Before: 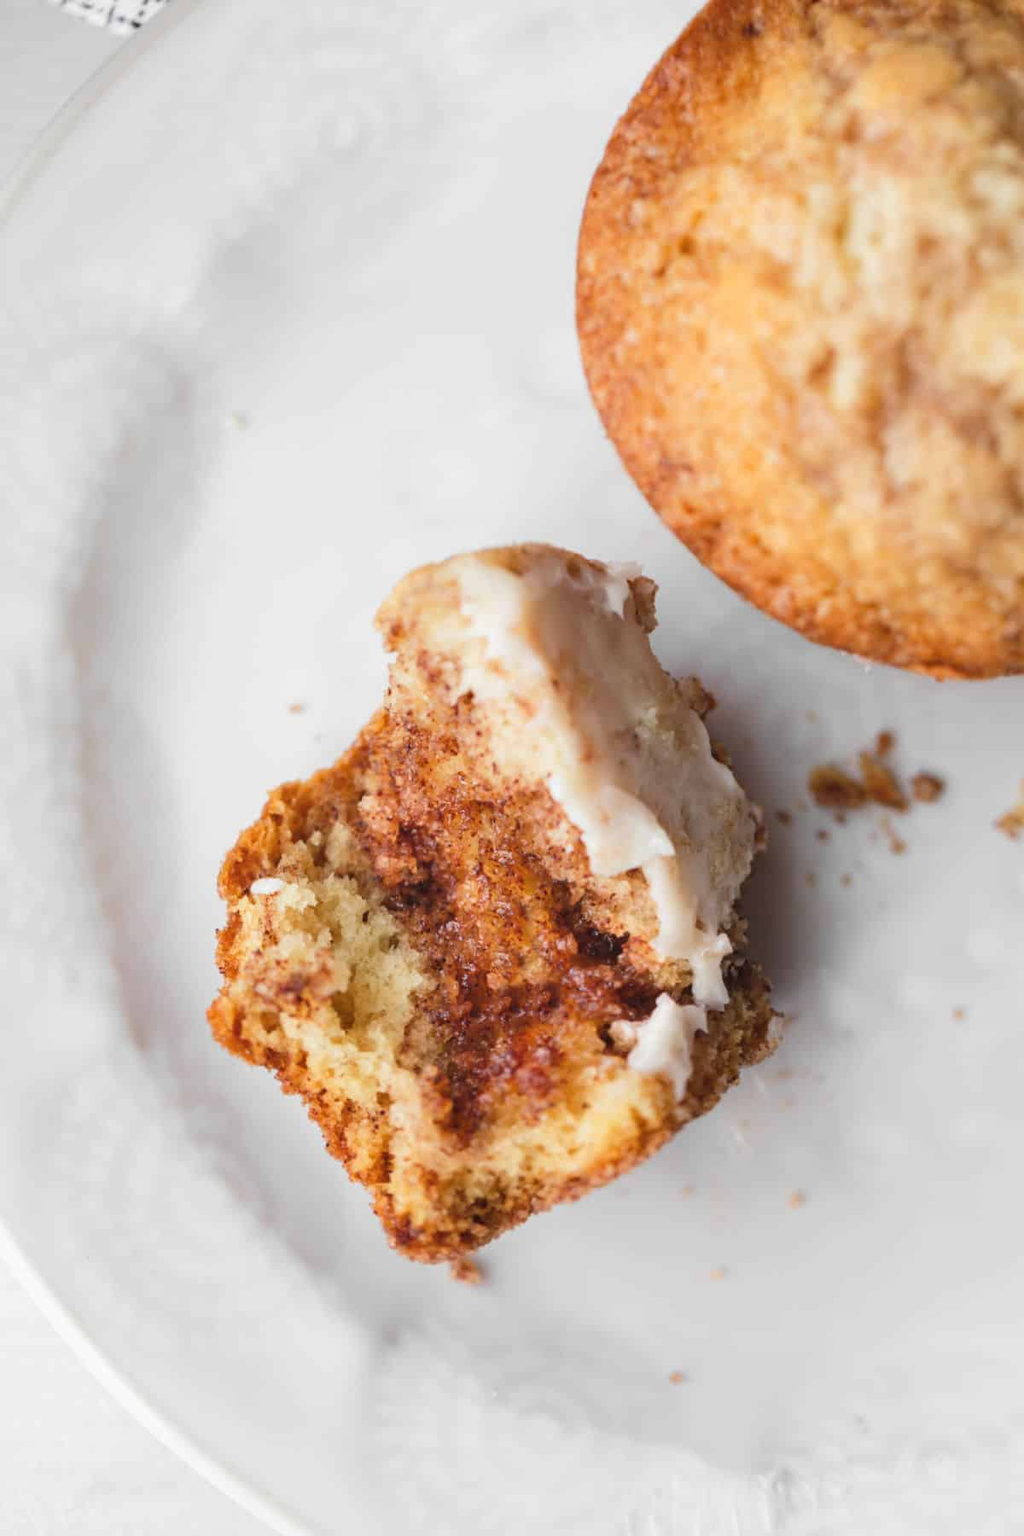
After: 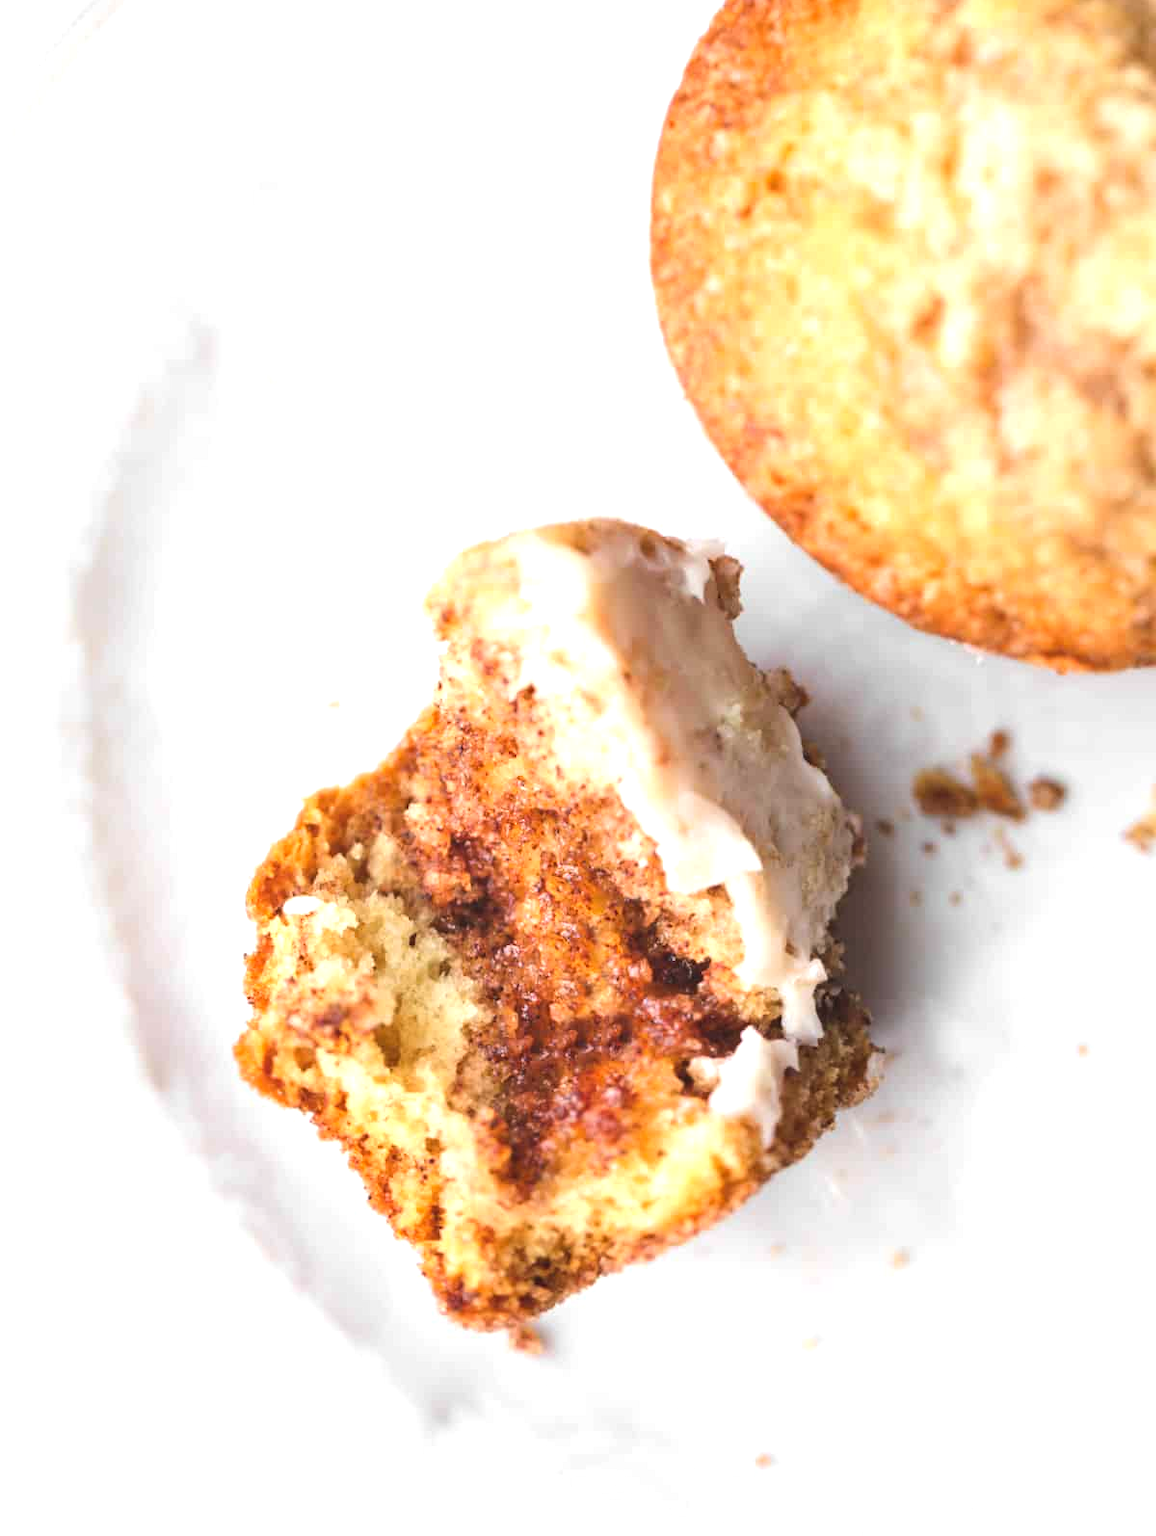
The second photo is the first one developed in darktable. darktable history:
contrast brightness saturation: contrast -0.109
exposure: exposure 0.561 EV, compensate highlight preservation false
crop and rotate: top 5.542%, bottom 5.849%
tone equalizer: -8 EV -0.392 EV, -7 EV -0.355 EV, -6 EV -0.328 EV, -5 EV -0.204 EV, -3 EV 0.243 EV, -2 EV 0.338 EV, -1 EV 0.407 EV, +0 EV 0.414 EV, edges refinement/feathering 500, mask exposure compensation -1.57 EV, preserve details no
